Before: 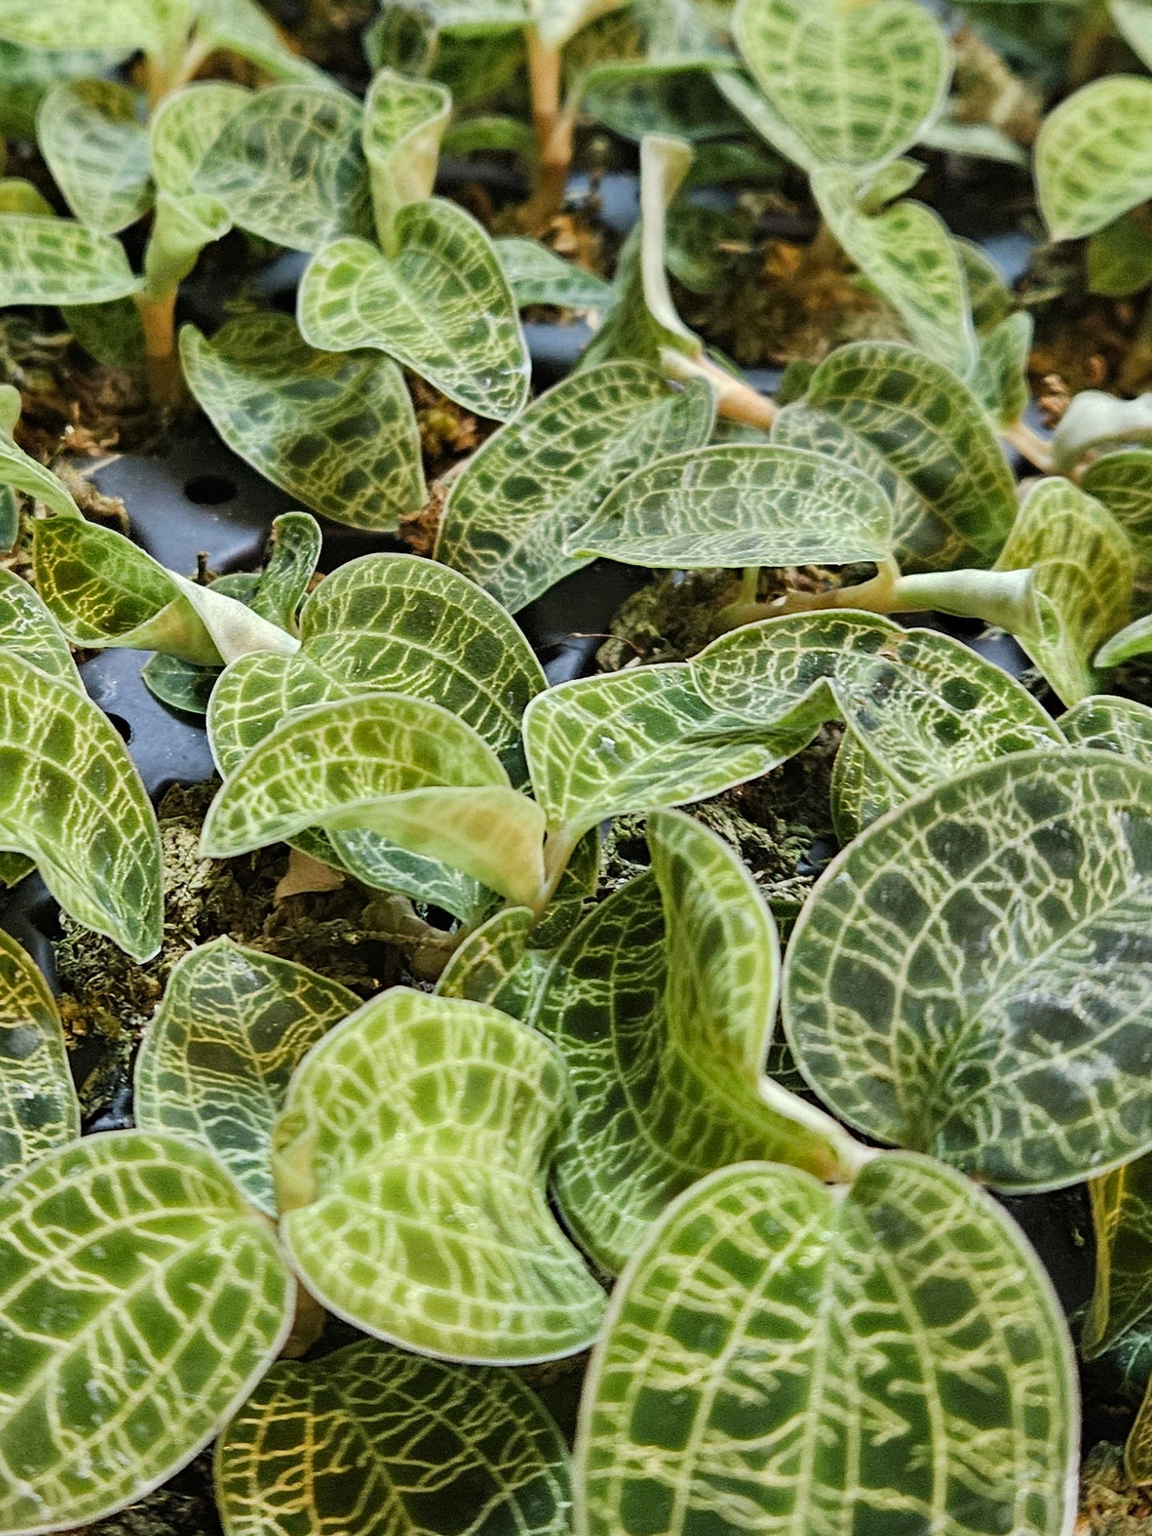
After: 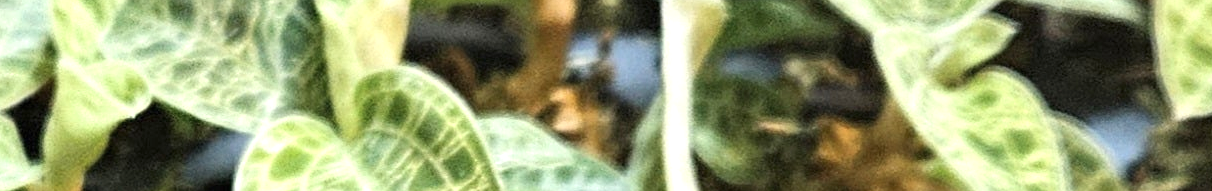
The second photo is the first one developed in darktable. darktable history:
crop and rotate: left 9.644%, top 9.491%, right 6.021%, bottom 80.509%
tone equalizer: on, module defaults
color correction: saturation 0.85
exposure: black level correction 0, exposure 0.877 EV, compensate exposure bias true, compensate highlight preservation false
